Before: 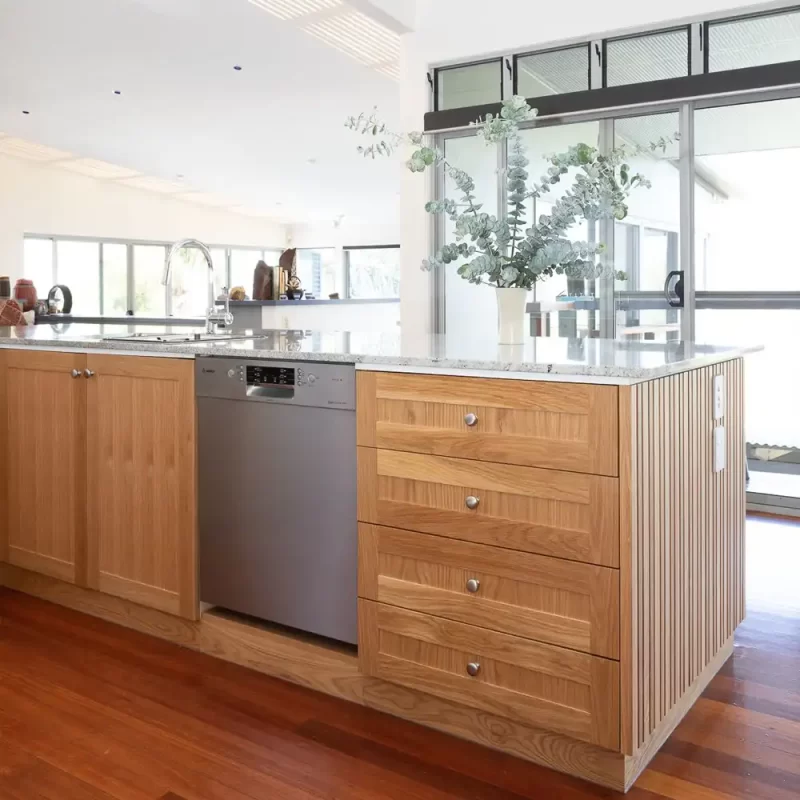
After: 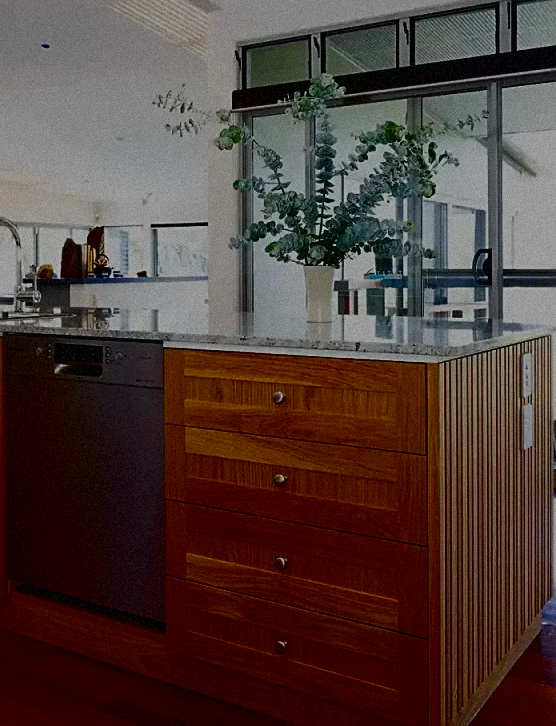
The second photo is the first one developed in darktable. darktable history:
exposure: exposure -1 EV, compensate highlight preservation false
sigmoid: contrast 1.8
sharpen: on, module defaults
crop and rotate: left 24.034%, top 2.838%, right 6.406%, bottom 6.299%
color balance rgb: perceptual saturation grading › global saturation 20%, global vibrance 20%
white balance: red 1, blue 1
contrast brightness saturation: contrast 0.09, brightness -0.59, saturation 0.17
grain: mid-tones bias 0%
